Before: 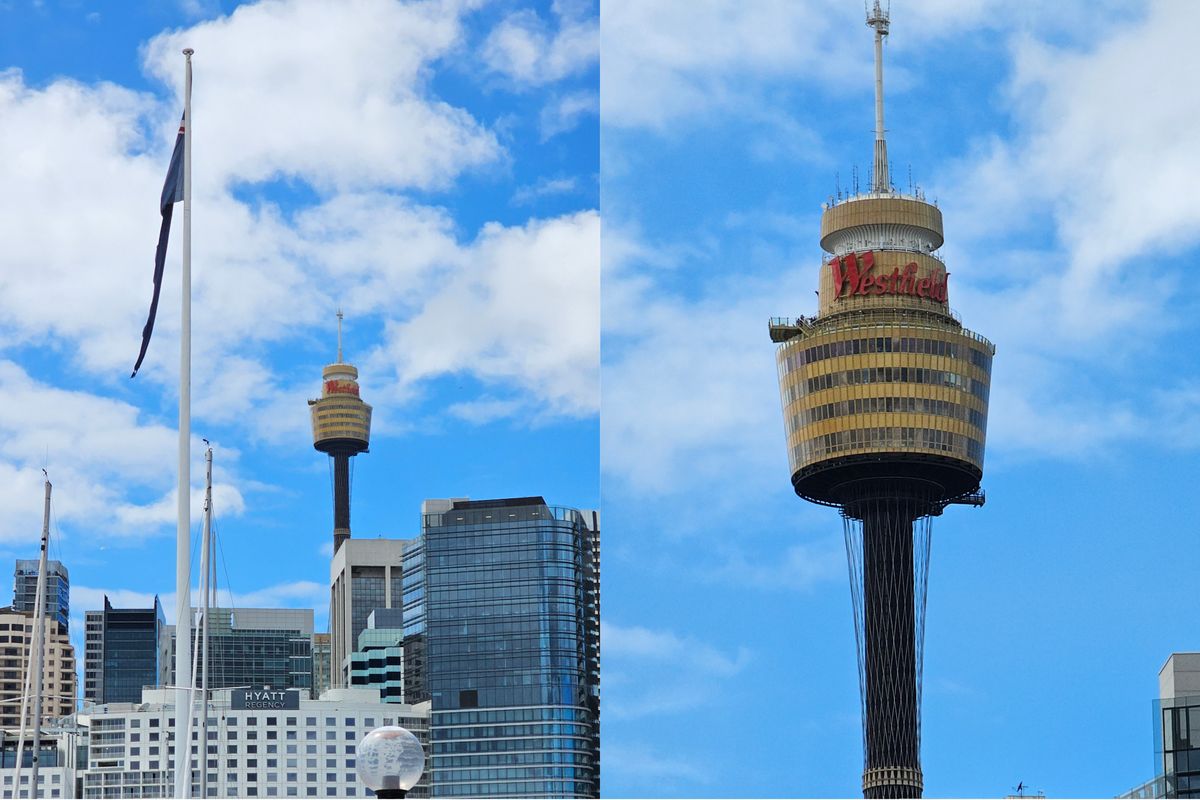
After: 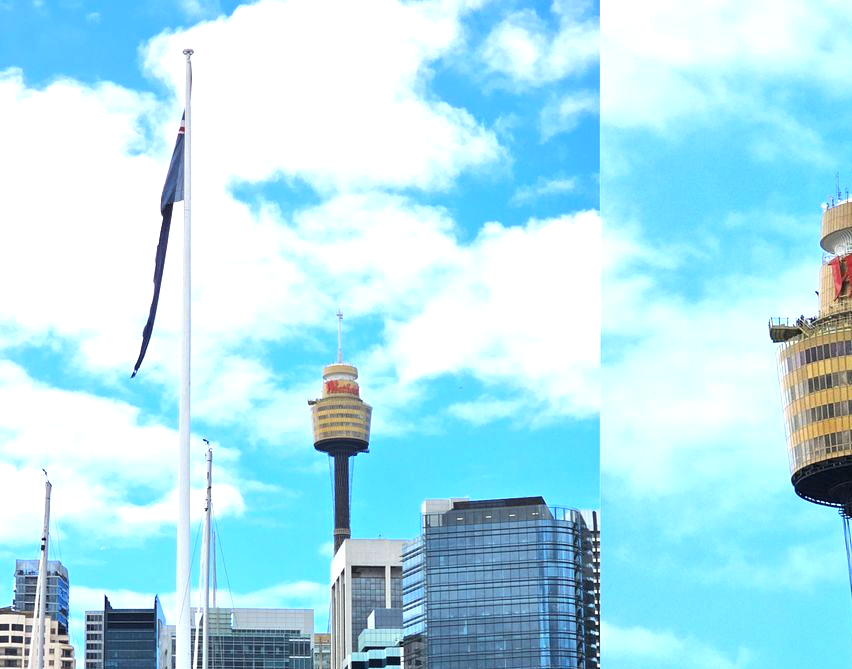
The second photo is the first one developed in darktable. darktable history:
crop: right 28.99%, bottom 16.356%
exposure: exposure 1 EV, compensate exposure bias true, compensate highlight preservation false
local contrast: mode bilateral grid, contrast 99, coarseness 99, detail 93%, midtone range 0.2
